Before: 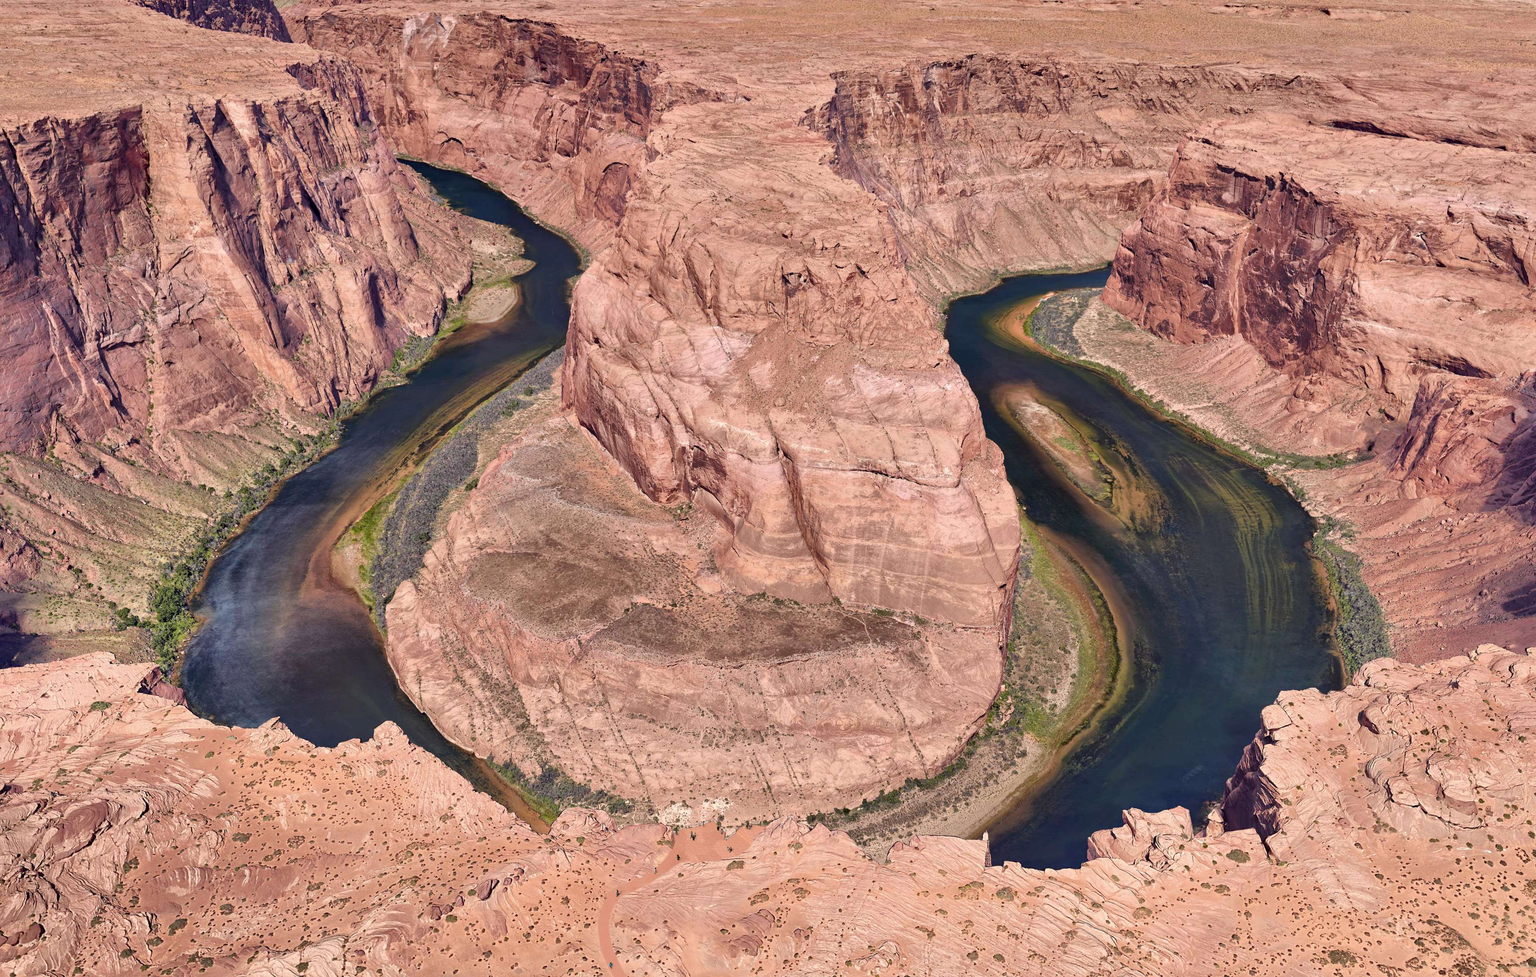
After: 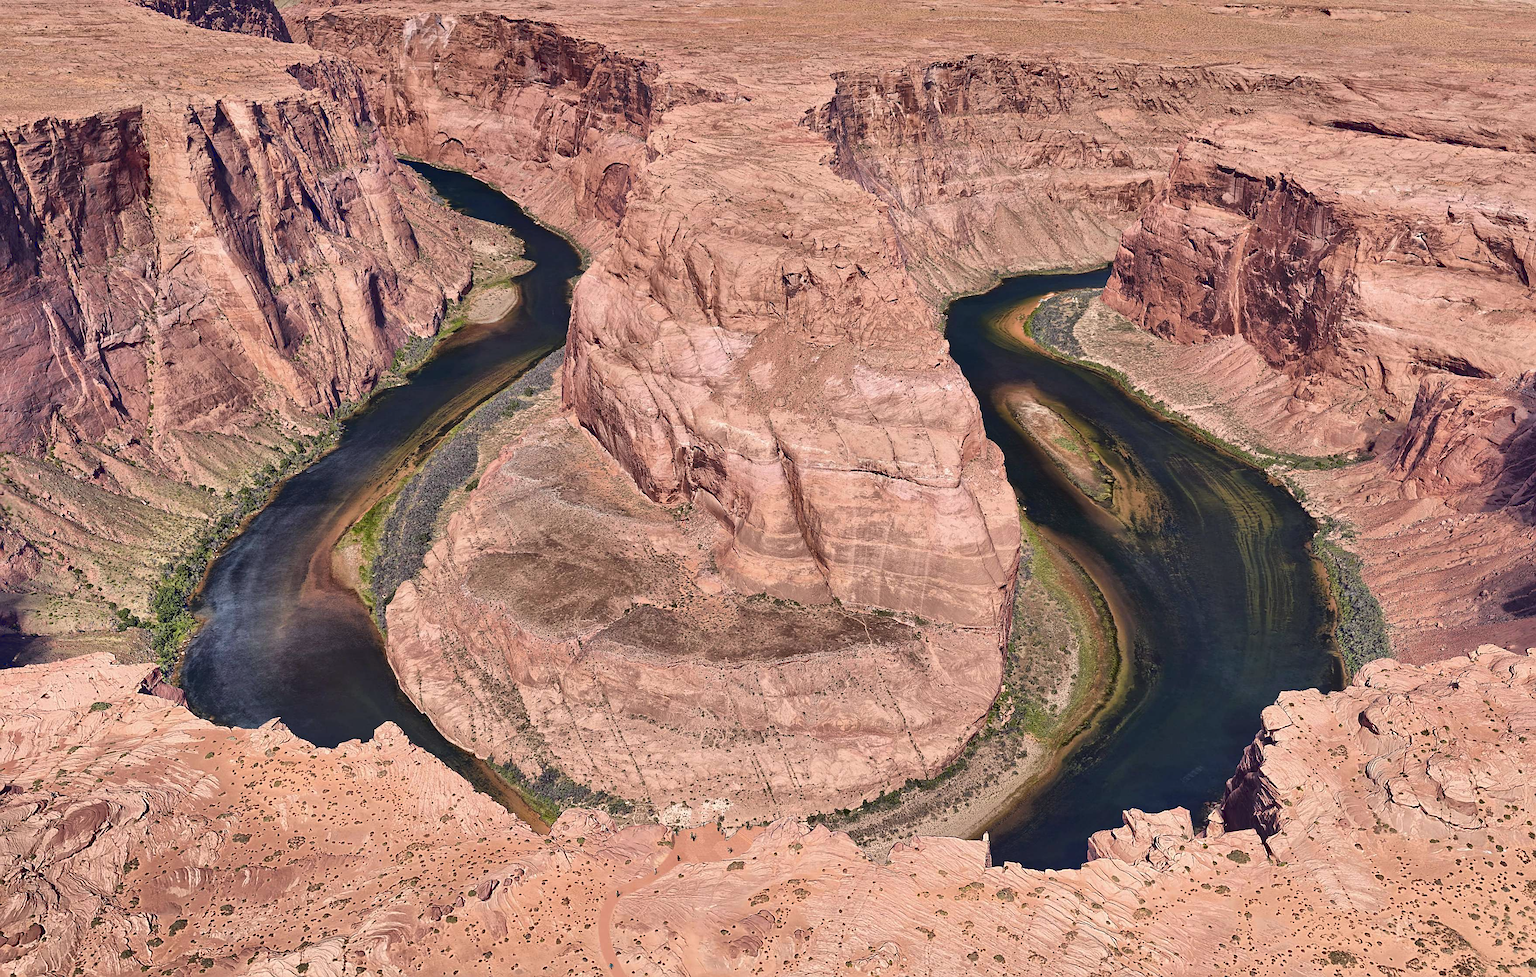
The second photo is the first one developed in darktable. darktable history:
sharpen: on, module defaults
exposure: exposure -0.064 EV, compensate highlight preservation false
tone curve: curves: ch0 [(0, 0.032) (0.181, 0.152) (0.751, 0.762) (1, 1)], color space Lab, linked channels, preserve colors none
